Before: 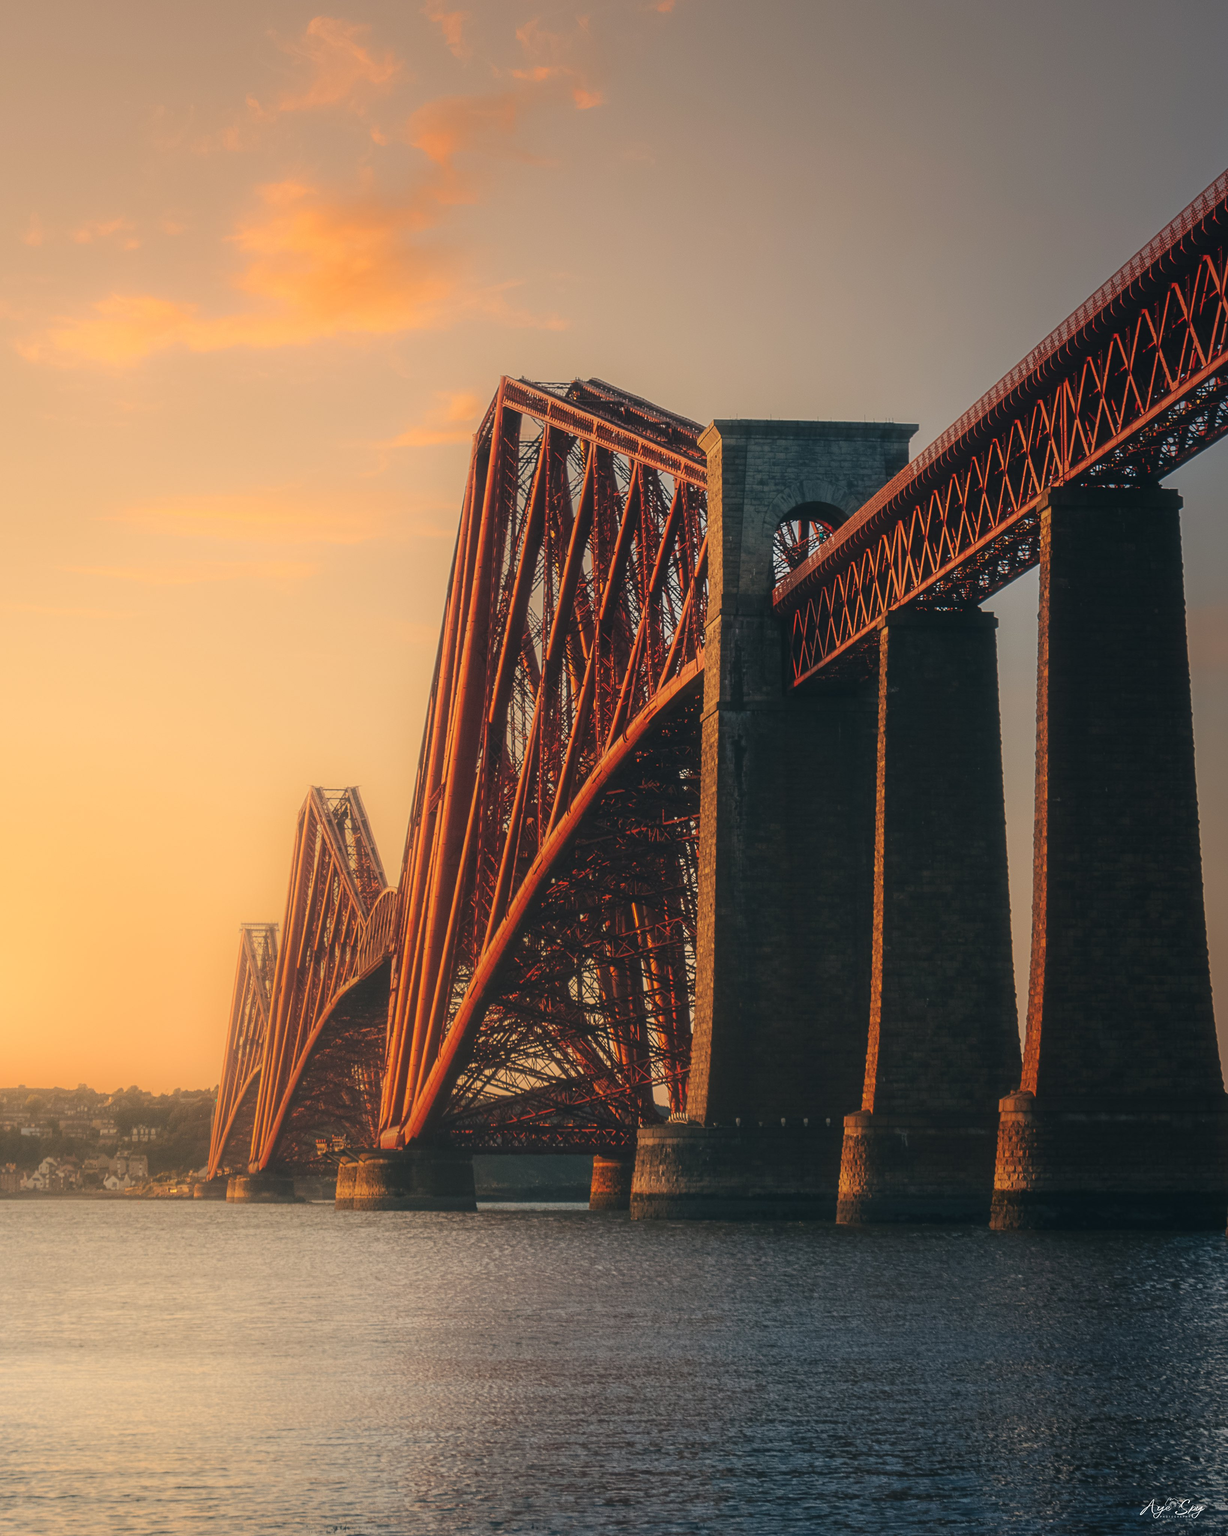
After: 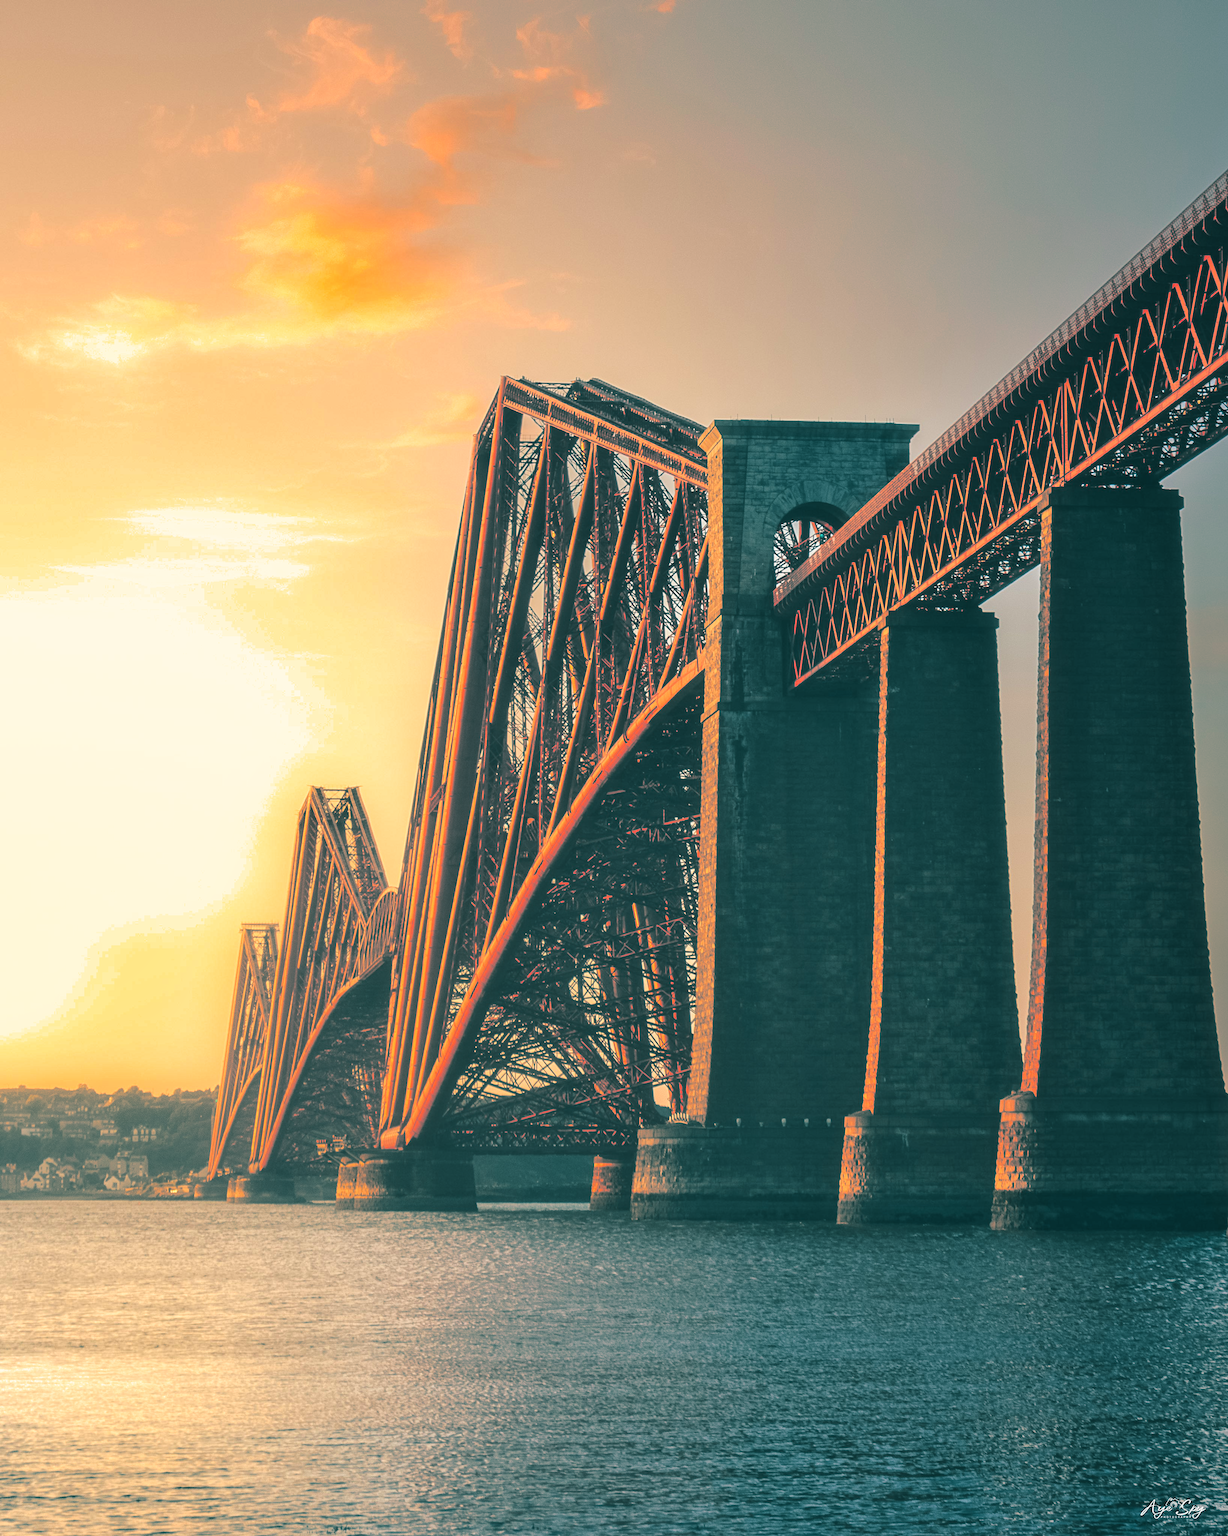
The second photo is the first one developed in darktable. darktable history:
exposure: black level correction 0, exposure 0.7 EV, compensate exposure bias true, compensate highlight preservation false
white balance: red 1, blue 1
shadows and highlights: low approximation 0.01, soften with gaussian
split-toning: shadows › hue 186.43°, highlights › hue 49.29°, compress 30.29%
